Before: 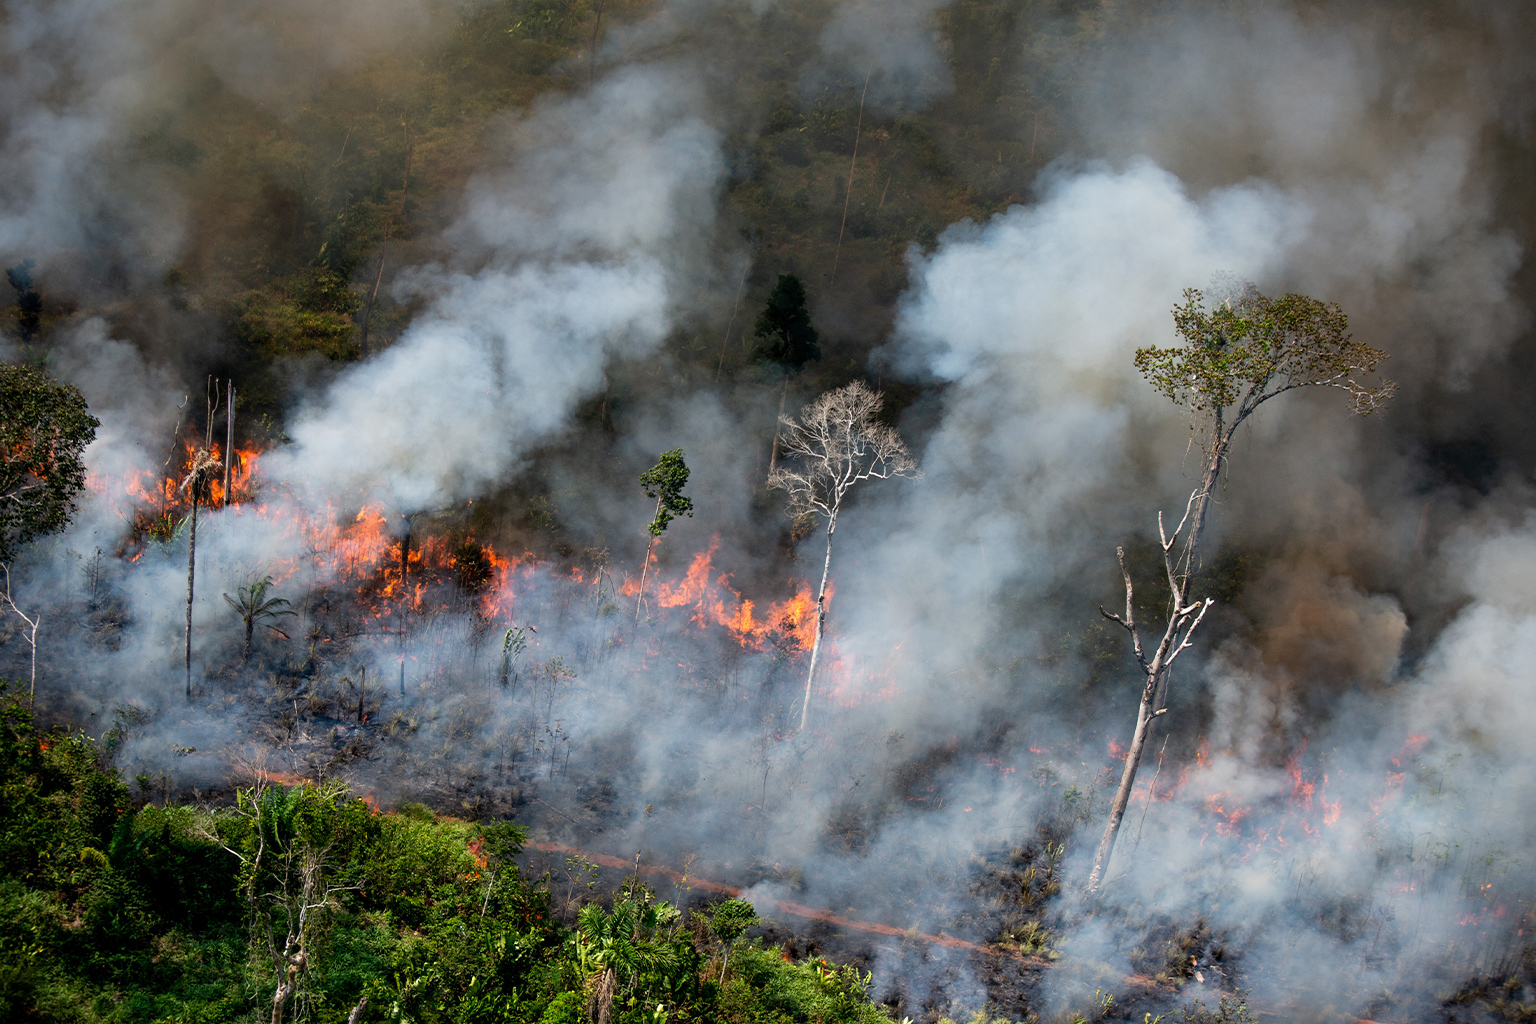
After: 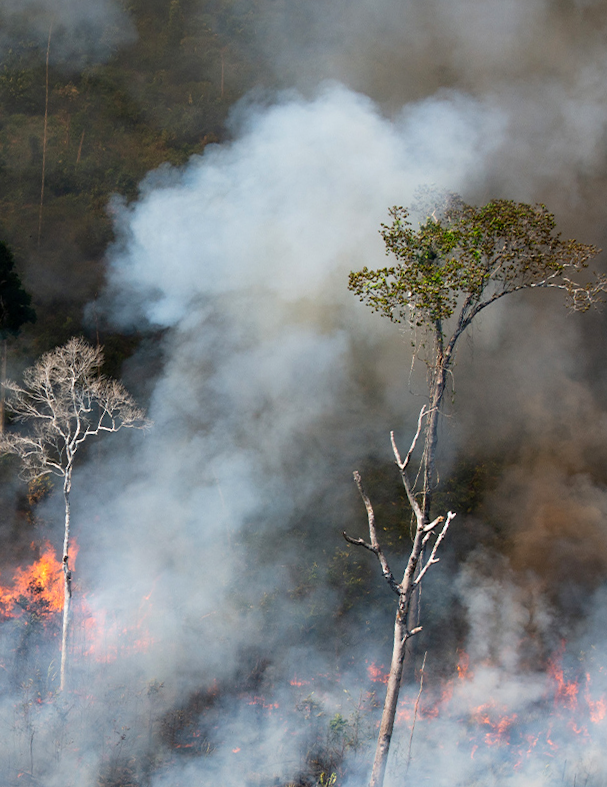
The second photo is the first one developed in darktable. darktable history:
crop and rotate: left 49.936%, top 10.094%, right 13.136%, bottom 24.256%
contrast brightness saturation: contrast 0.1, brightness 0.03, saturation 0.09
rotate and perspective: rotation -6.83°, automatic cropping off
